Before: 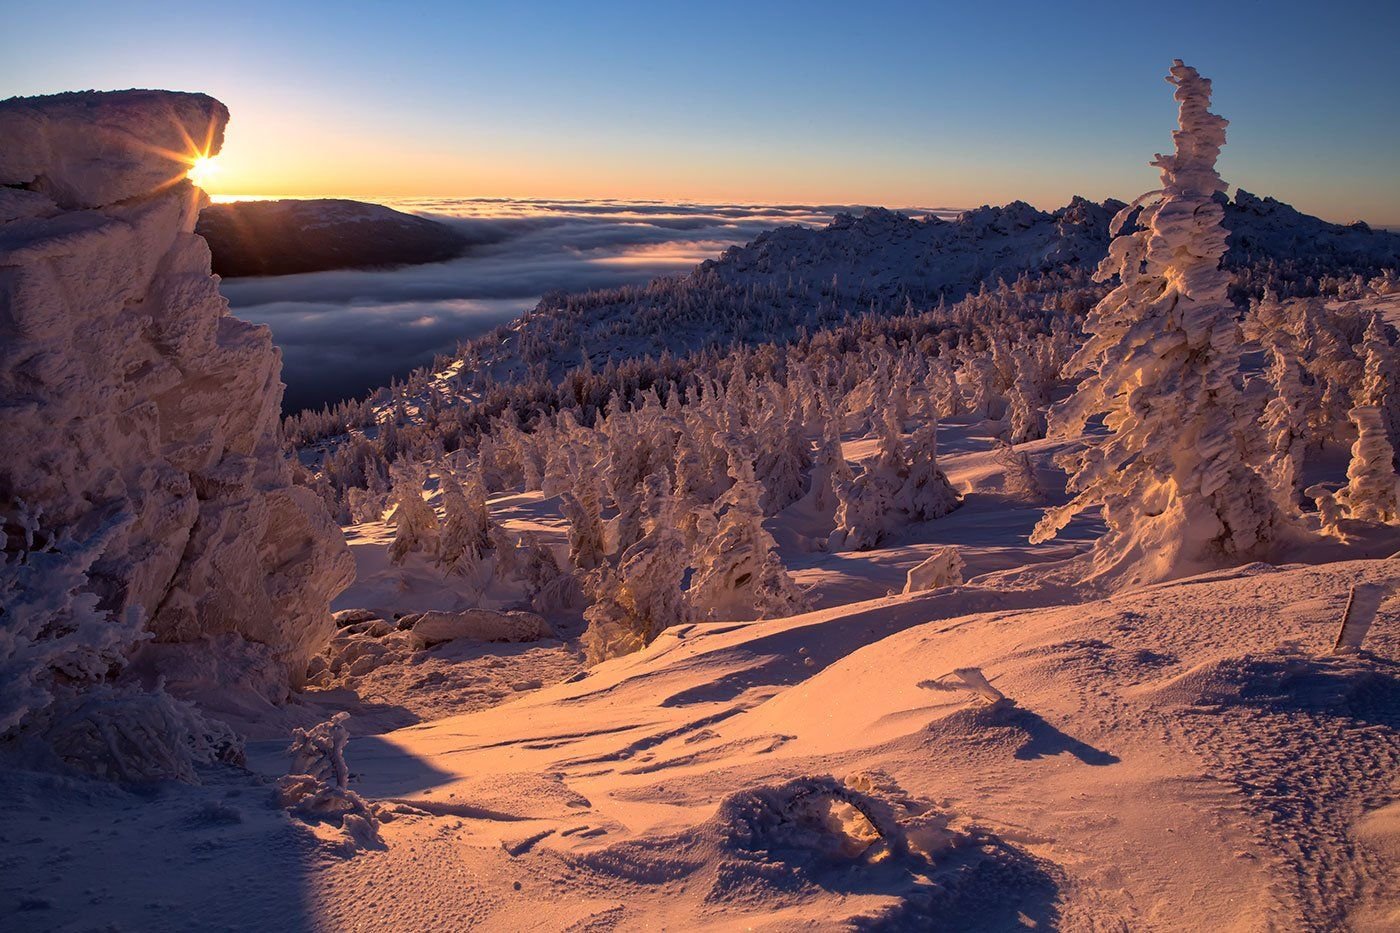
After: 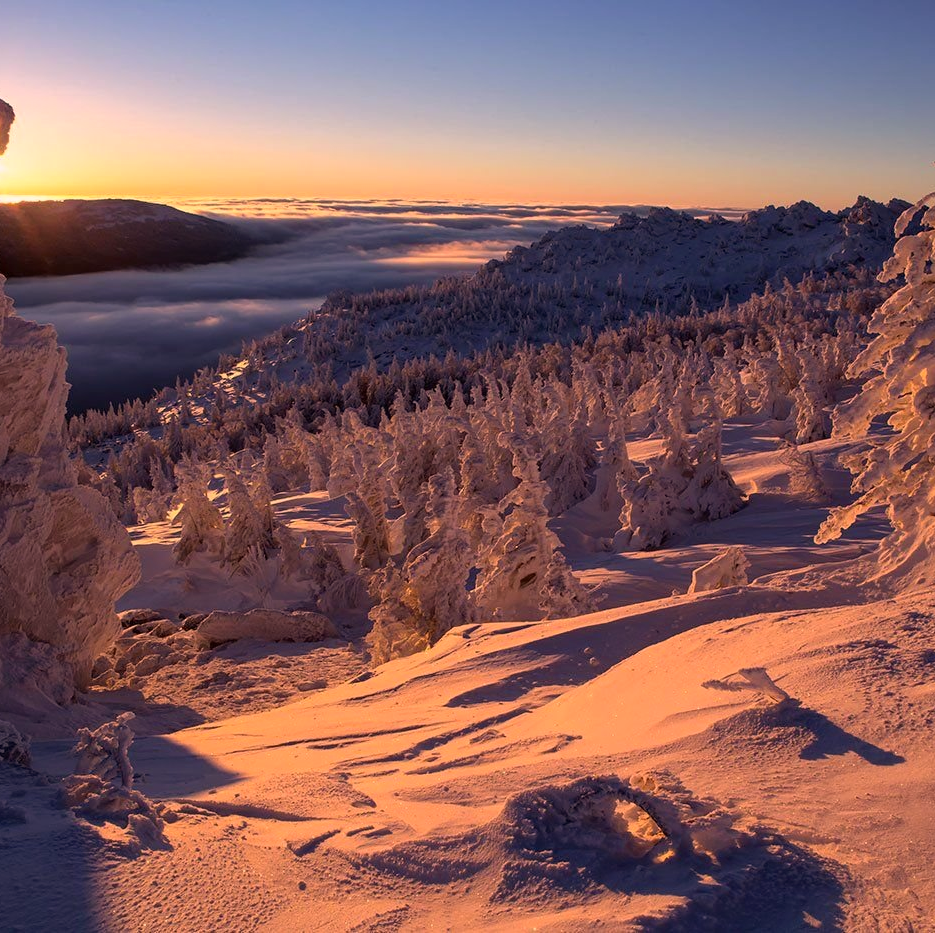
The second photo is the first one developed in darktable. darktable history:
color correction: highlights a* 11.56, highlights b* 11.69
crop: left 15.417%, right 17.738%
